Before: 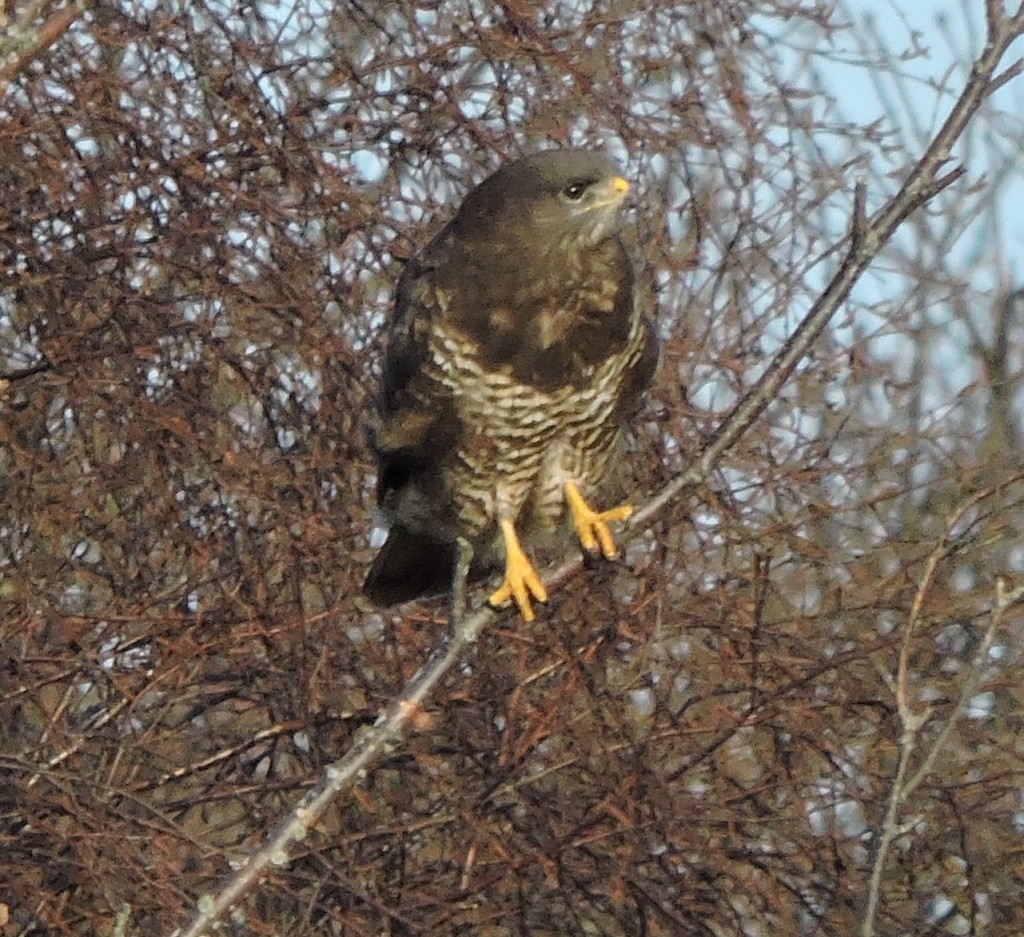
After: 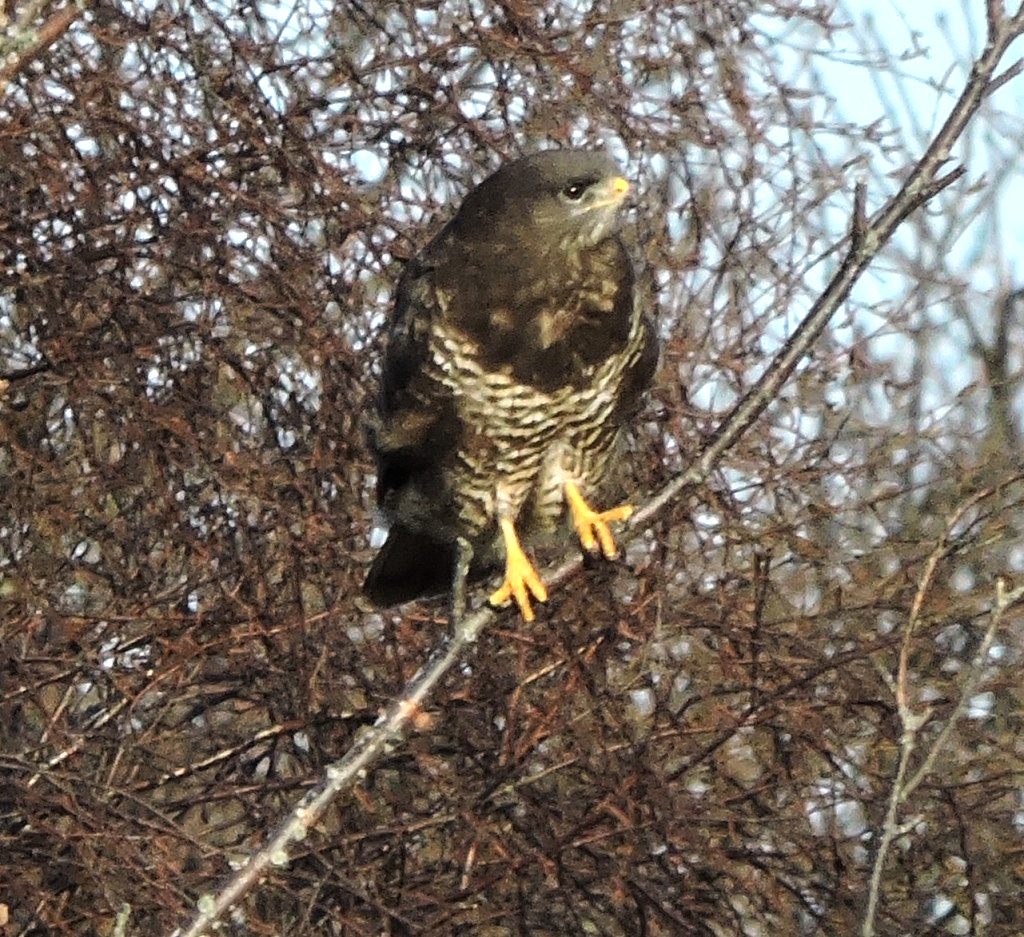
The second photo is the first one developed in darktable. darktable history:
tone equalizer: -8 EV -0.73 EV, -7 EV -0.721 EV, -6 EV -0.59 EV, -5 EV -0.412 EV, -3 EV 0.378 EV, -2 EV 0.6 EV, -1 EV 0.688 EV, +0 EV 0.749 EV, edges refinement/feathering 500, mask exposure compensation -1.57 EV, preserve details no
